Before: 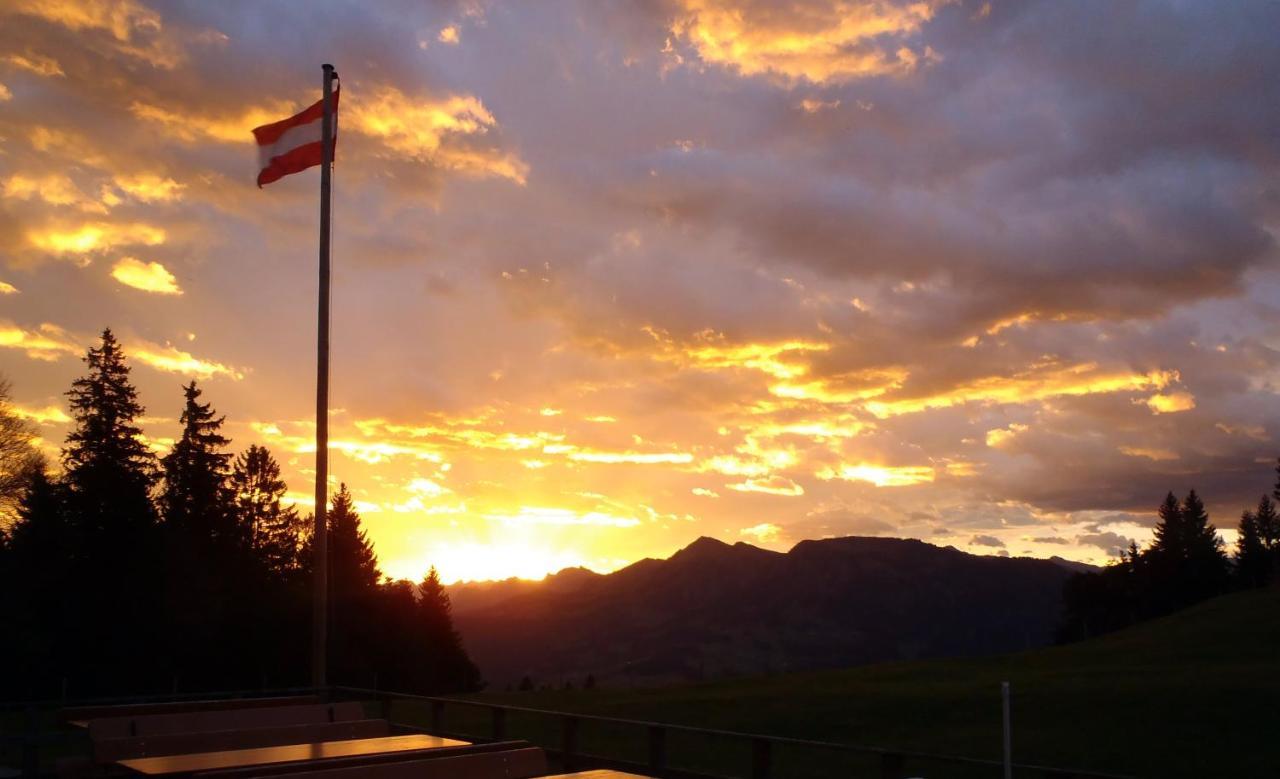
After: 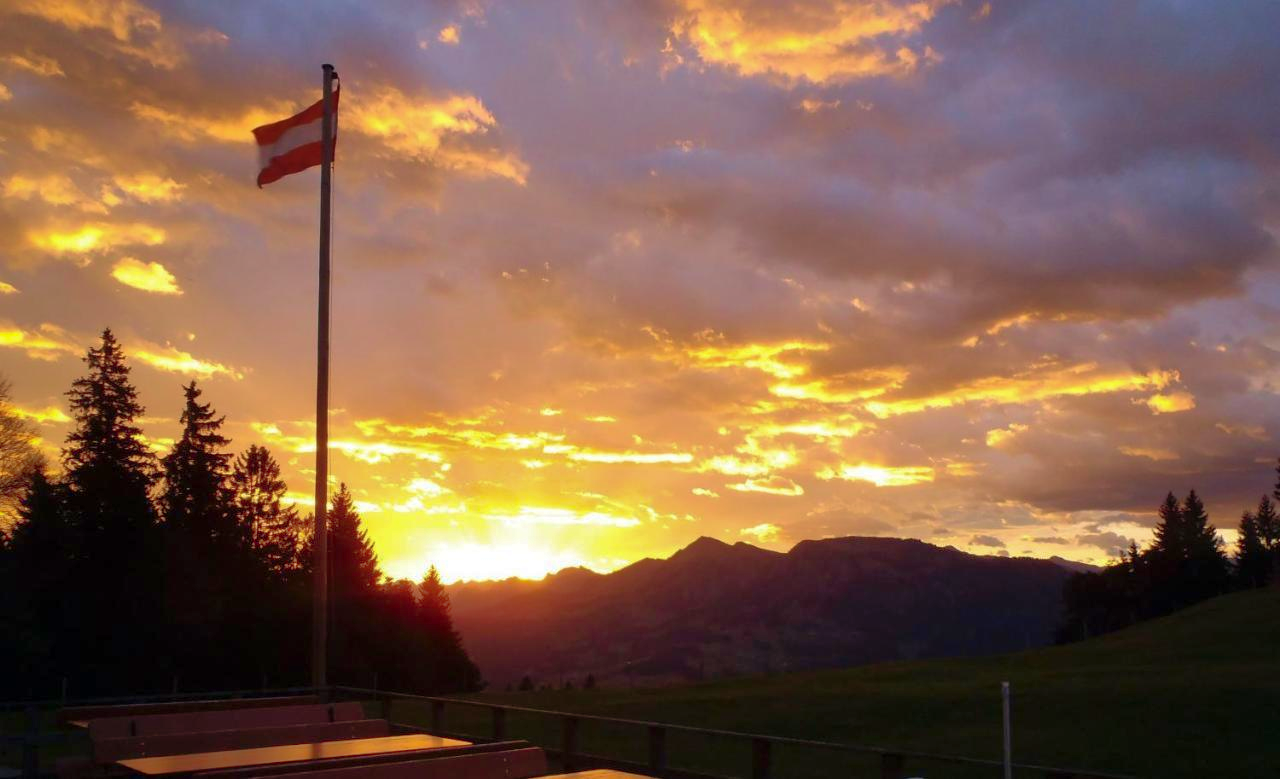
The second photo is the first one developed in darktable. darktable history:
velvia: on, module defaults
shadows and highlights: on, module defaults
